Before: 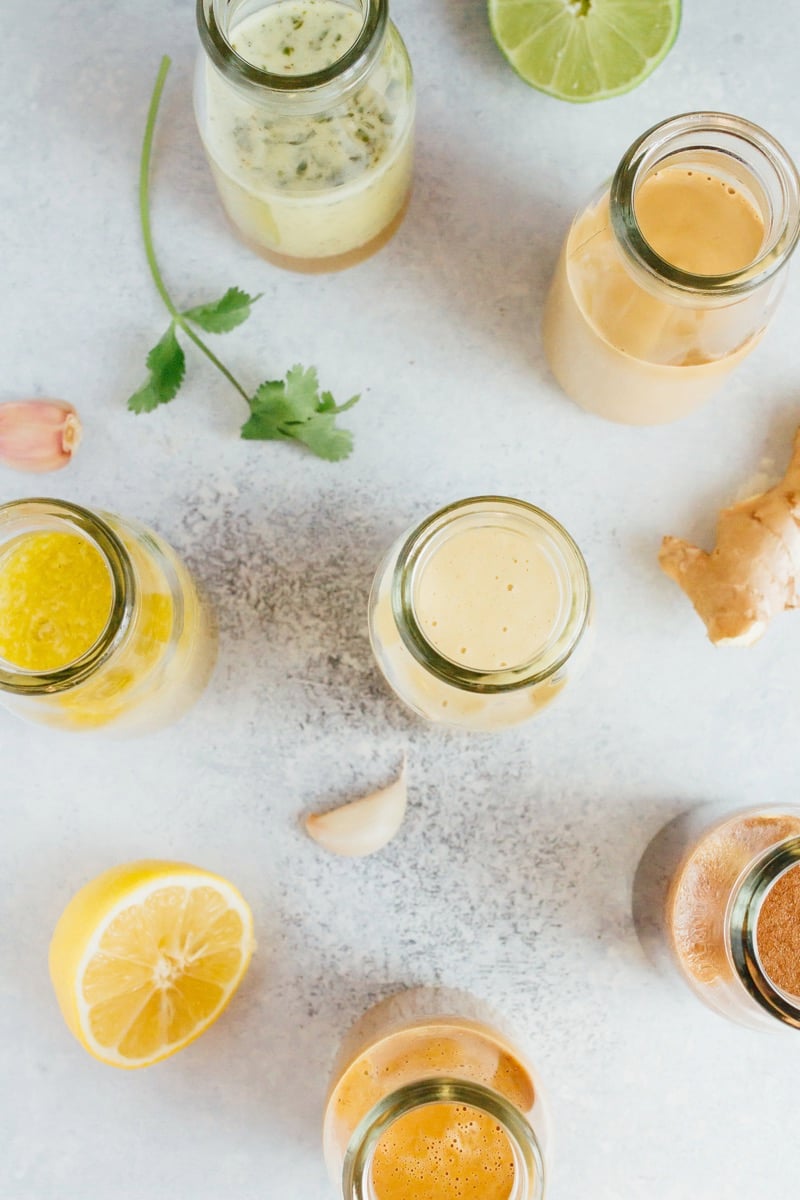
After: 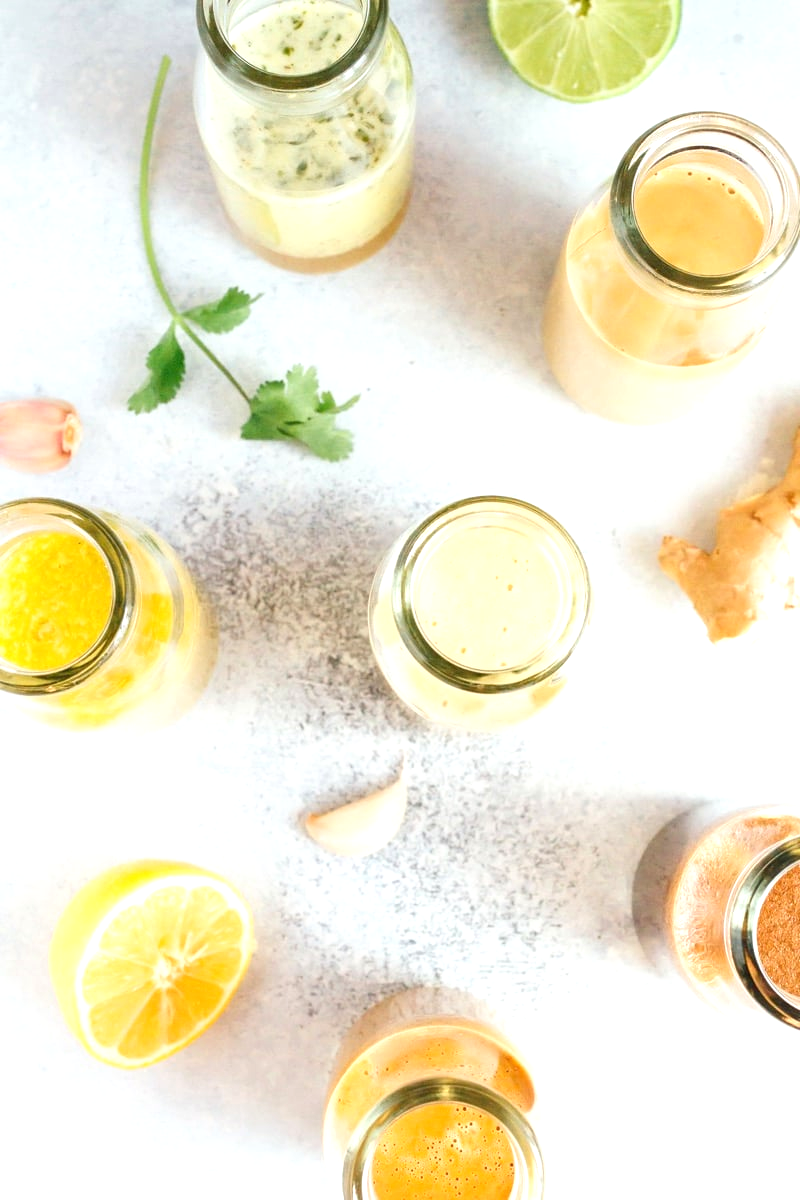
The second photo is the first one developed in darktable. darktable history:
exposure: exposure 0.641 EV, compensate exposure bias true, compensate highlight preservation false
